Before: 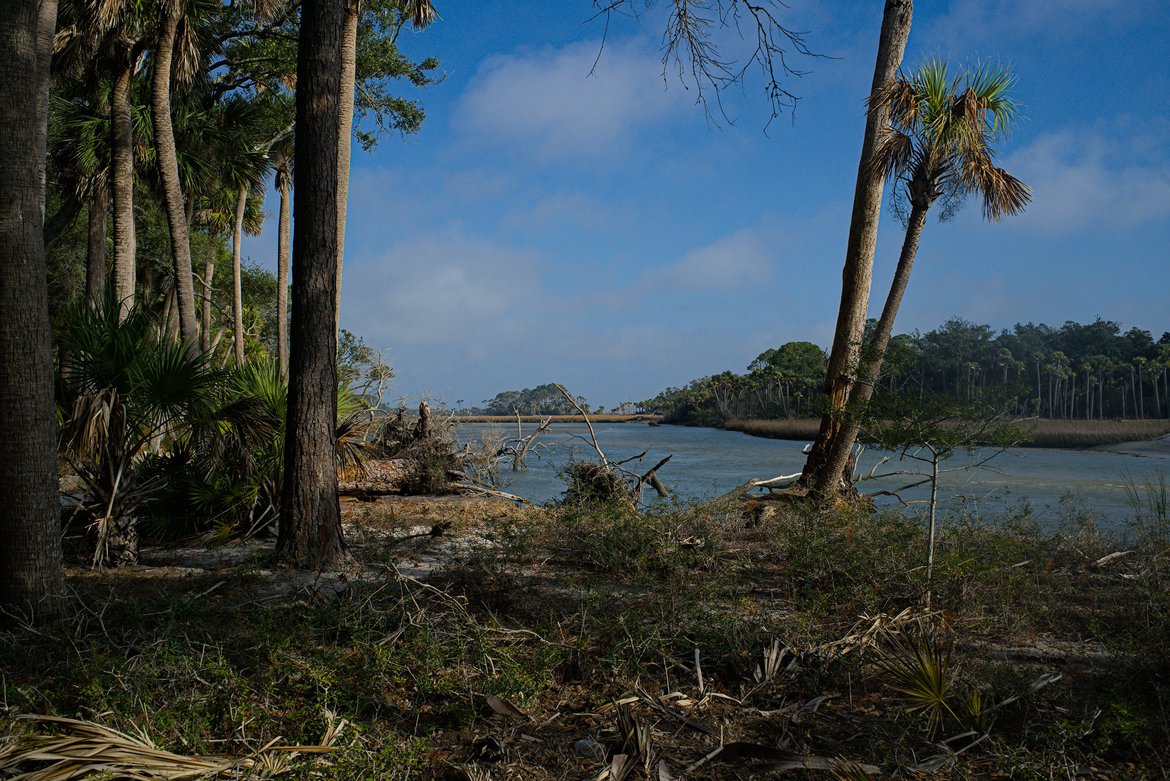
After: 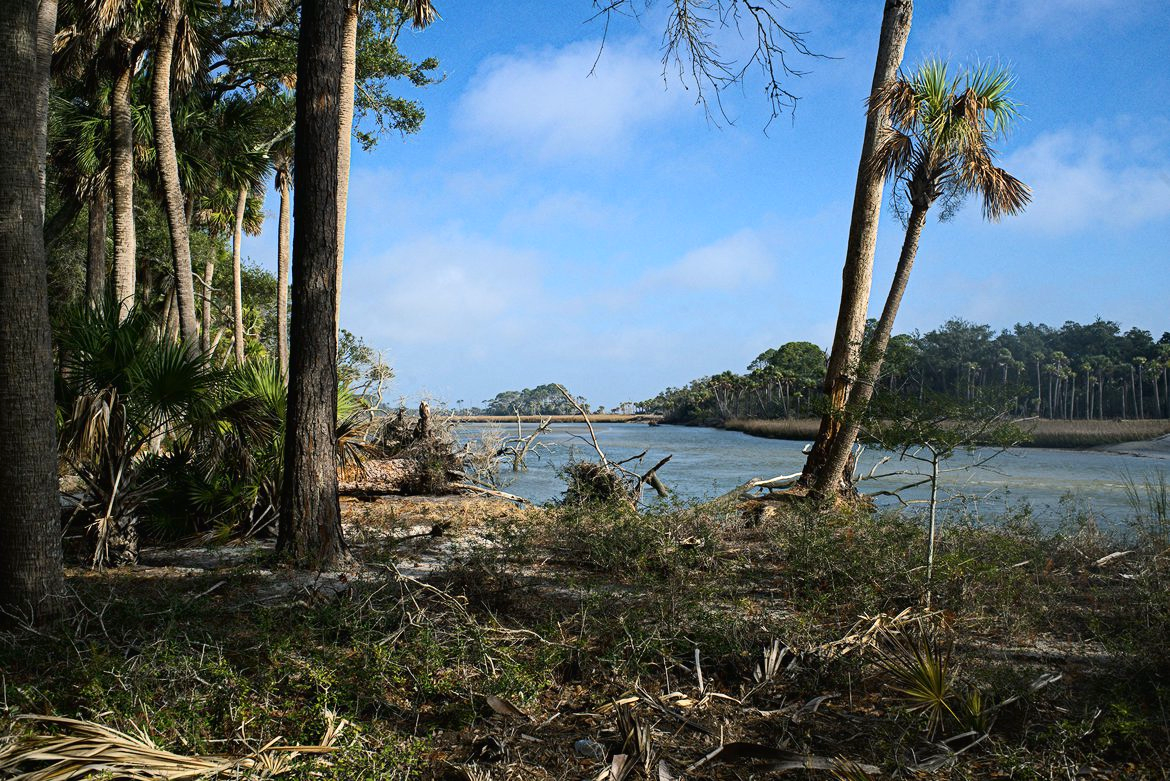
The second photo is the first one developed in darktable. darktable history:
tone curve: curves: ch0 [(0, 0) (0.003, 0.01) (0.011, 0.015) (0.025, 0.023) (0.044, 0.038) (0.069, 0.058) (0.1, 0.093) (0.136, 0.134) (0.177, 0.176) (0.224, 0.221) (0.277, 0.282) (0.335, 0.36) (0.399, 0.438) (0.468, 0.54) (0.543, 0.632) (0.623, 0.724) (0.709, 0.814) (0.801, 0.885) (0.898, 0.947) (1, 1)], color space Lab, independent channels, preserve colors none
tone equalizer: edges refinement/feathering 500, mask exposure compensation -1.57 EV, preserve details no
exposure: black level correction 0, exposure 0.703 EV, compensate highlight preservation false
